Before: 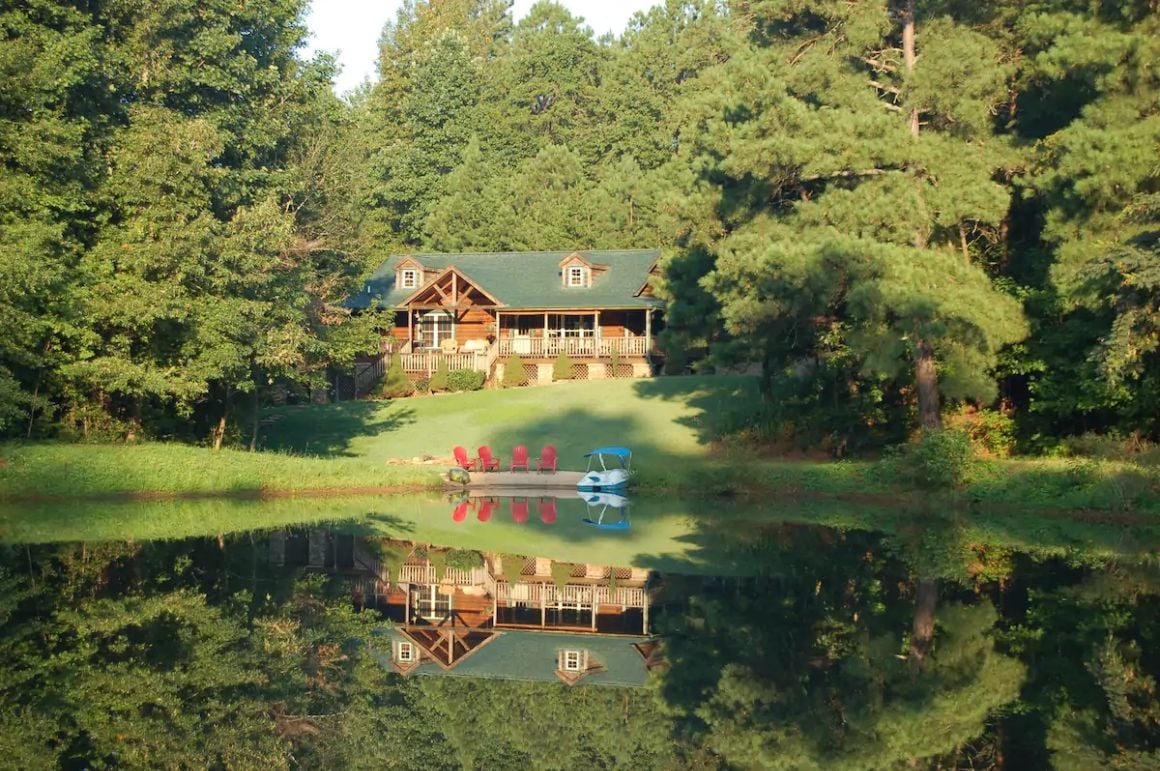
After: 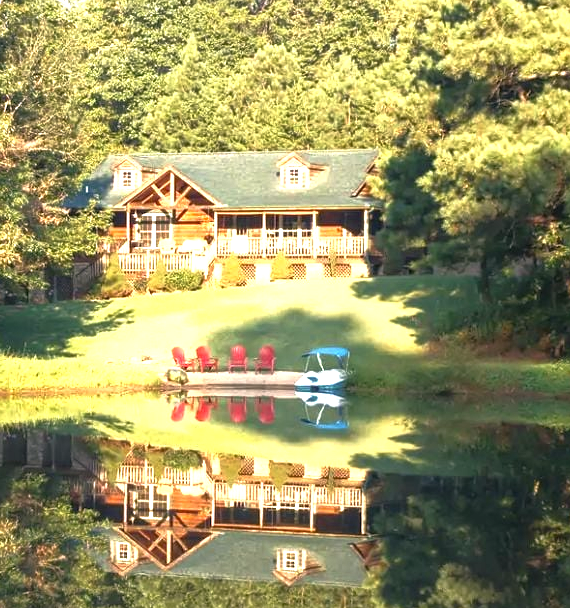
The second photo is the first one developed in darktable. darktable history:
local contrast: on, module defaults
exposure: black level correction 0, exposure 0.7 EV, compensate exposure bias true, compensate highlight preservation false
crop and rotate: angle 0.021°, left 24.342%, top 13.019%, right 26.431%, bottom 7.992%
tone equalizer: -8 EV 0.001 EV, -7 EV -0.001 EV, -6 EV 0.005 EV, -5 EV -0.02 EV, -4 EV -0.127 EV, -3 EV -0.179 EV, -2 EV 0.243 EV, -1 EV 0.723 EV, +0 EV 0.484 EV, edges refinement/feathering 500, mask exposure compensation -1.57 EV, preserve details no
color calibration: output R [1.063, -0.012, -0.003, 0], output B [-0.079, 0.047, 1, 0], illuminant same as pipeline (D50), adaptation XYZ, x 0.345, y 0.358, temperature 5024.27 K
